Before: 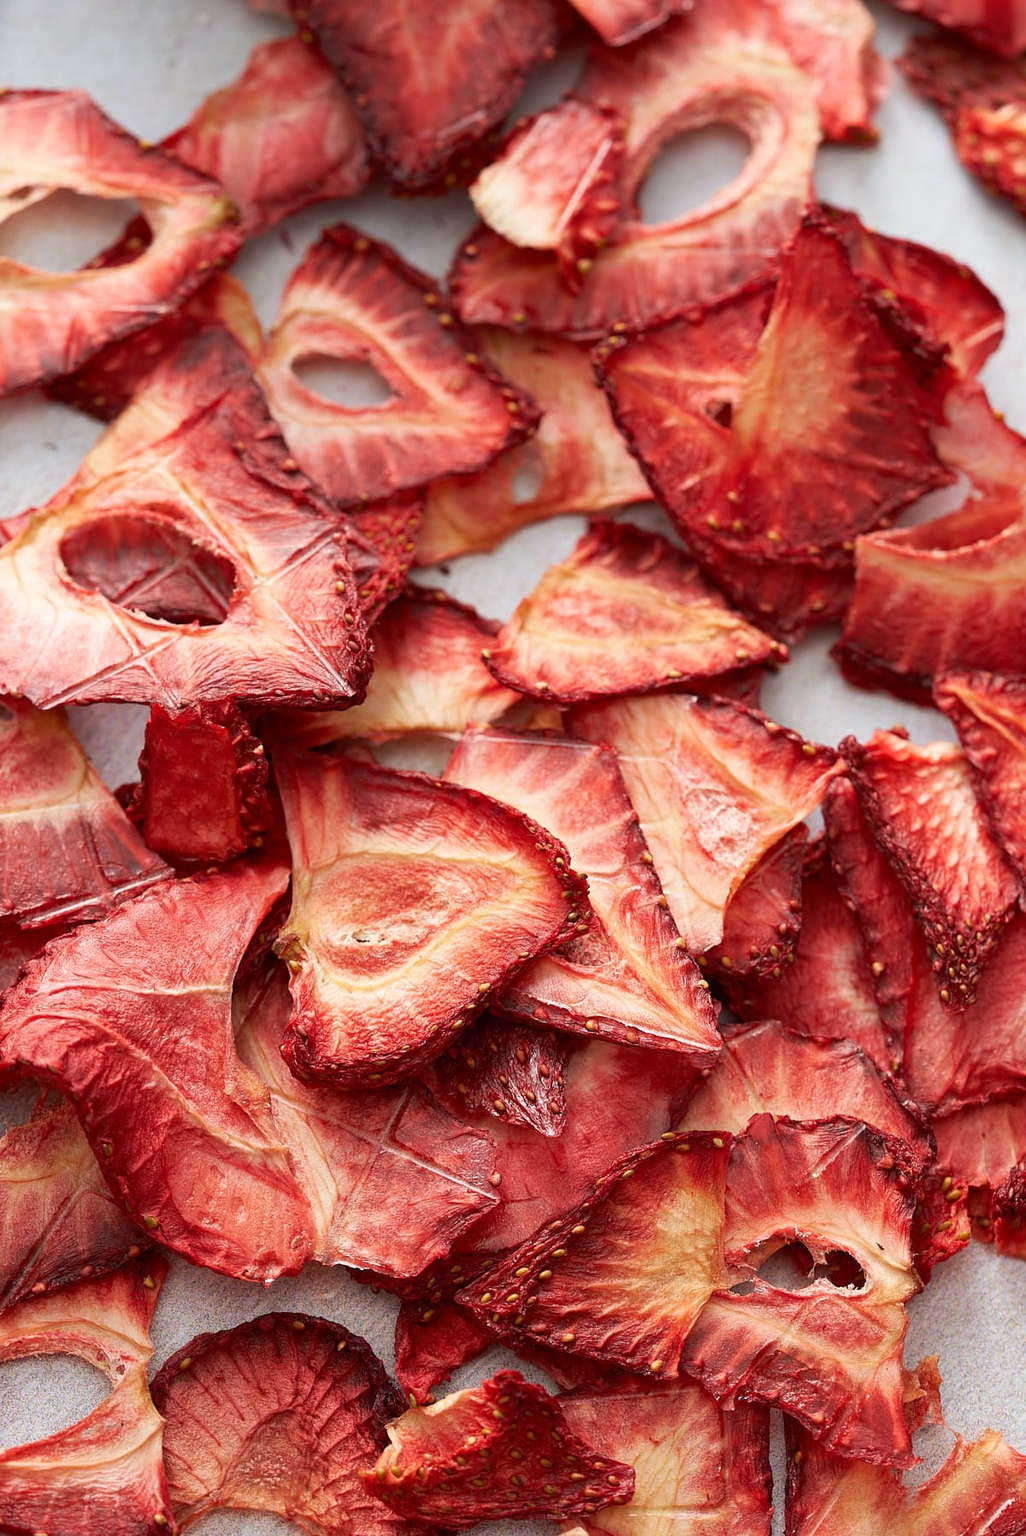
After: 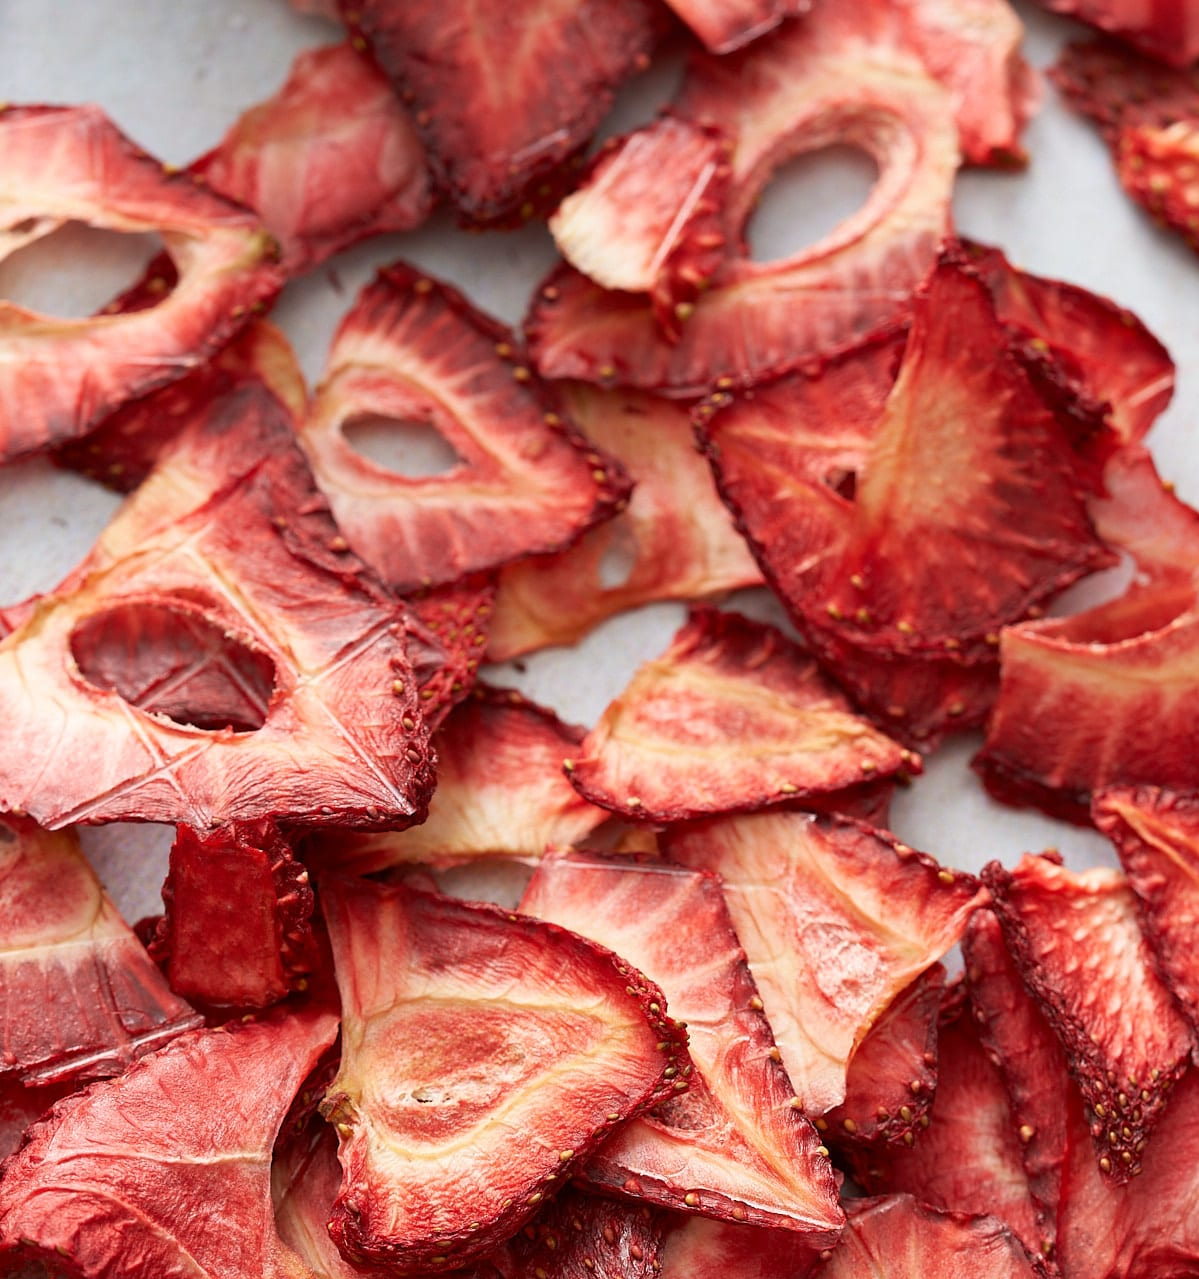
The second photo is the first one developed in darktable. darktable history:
crop: right 0%, bottom 28.781%
